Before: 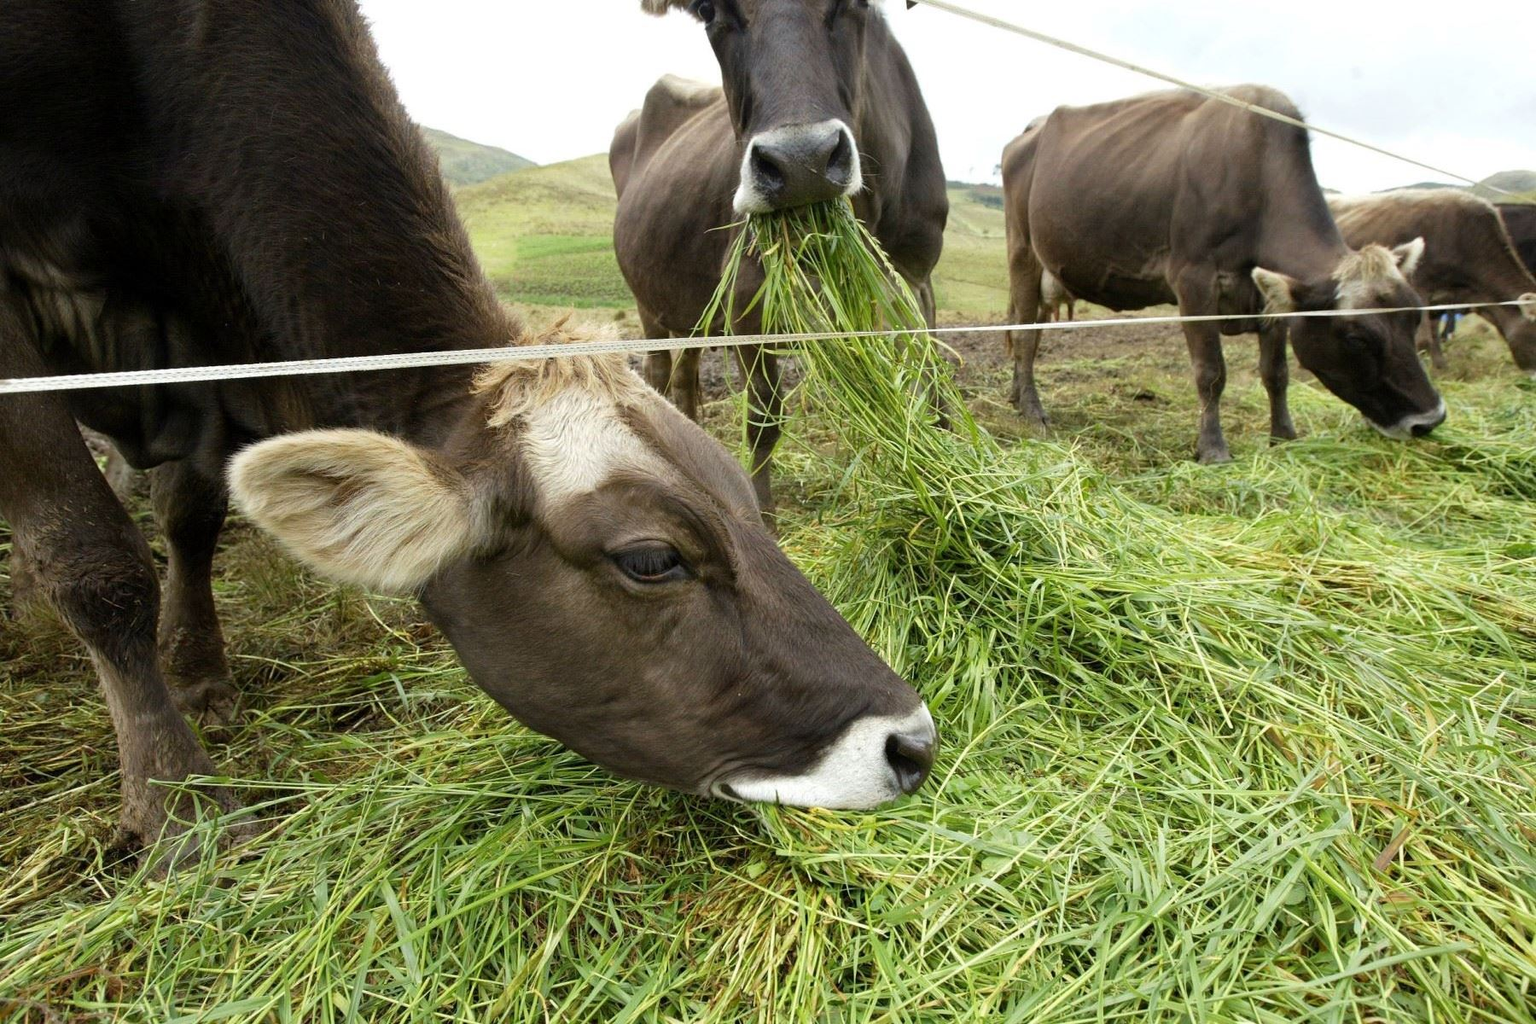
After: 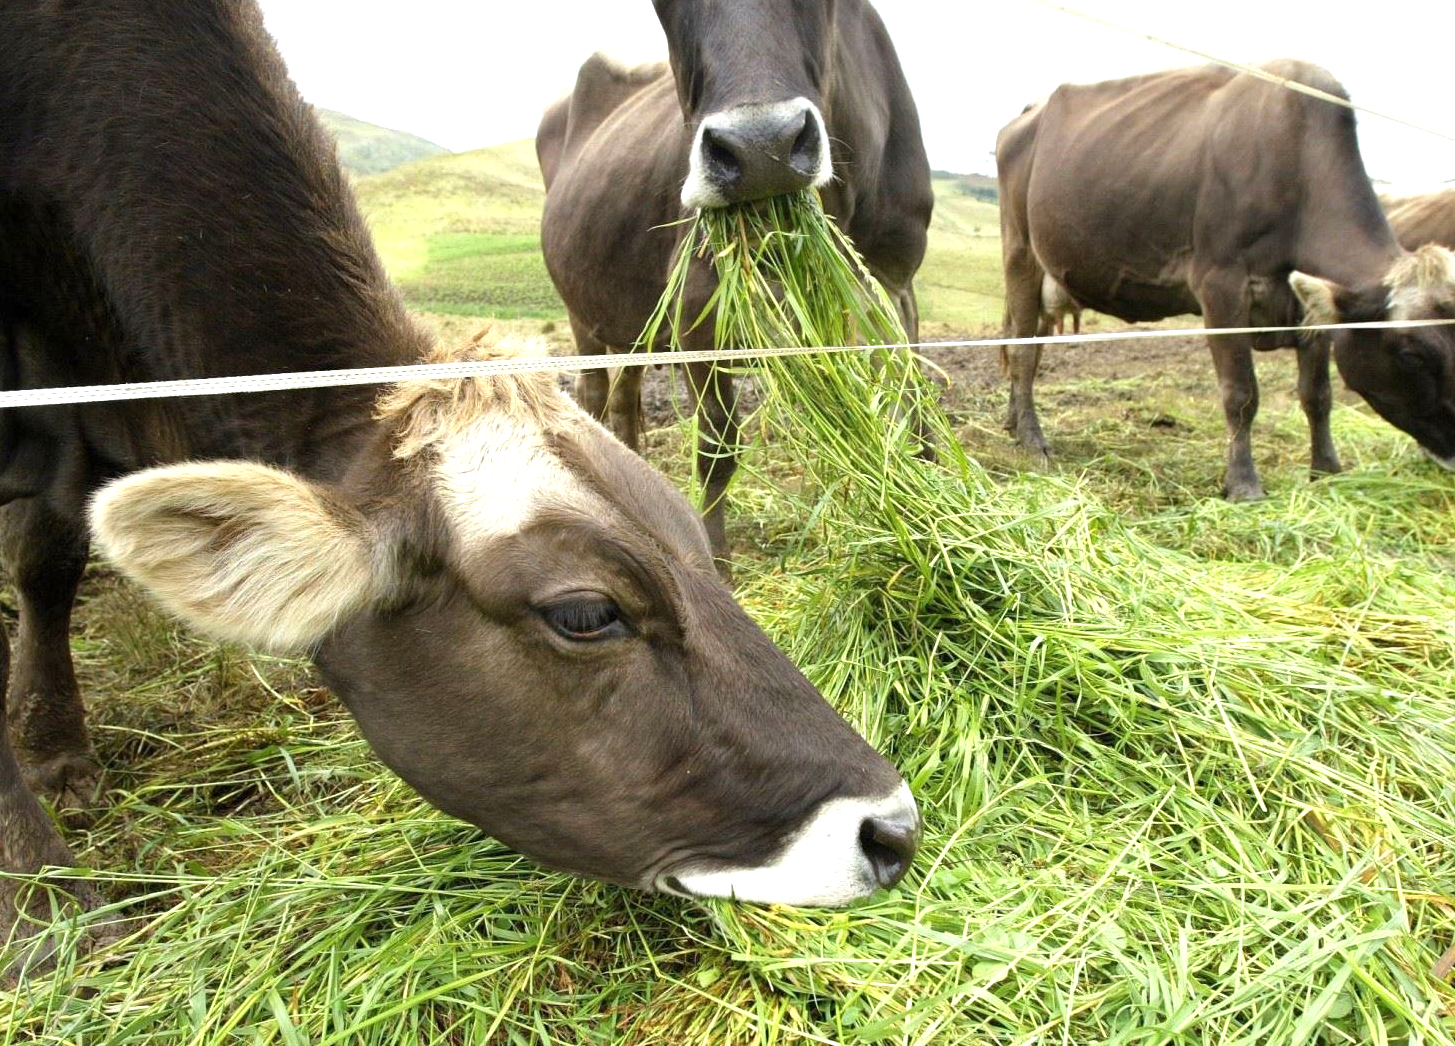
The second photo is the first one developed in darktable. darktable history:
crop: left 9.918%, top 3.549%, right 9.235%, bottom 9.238%
exposure: black level correction 0, exposure 0.694 EV, compensate highlight preservation false
